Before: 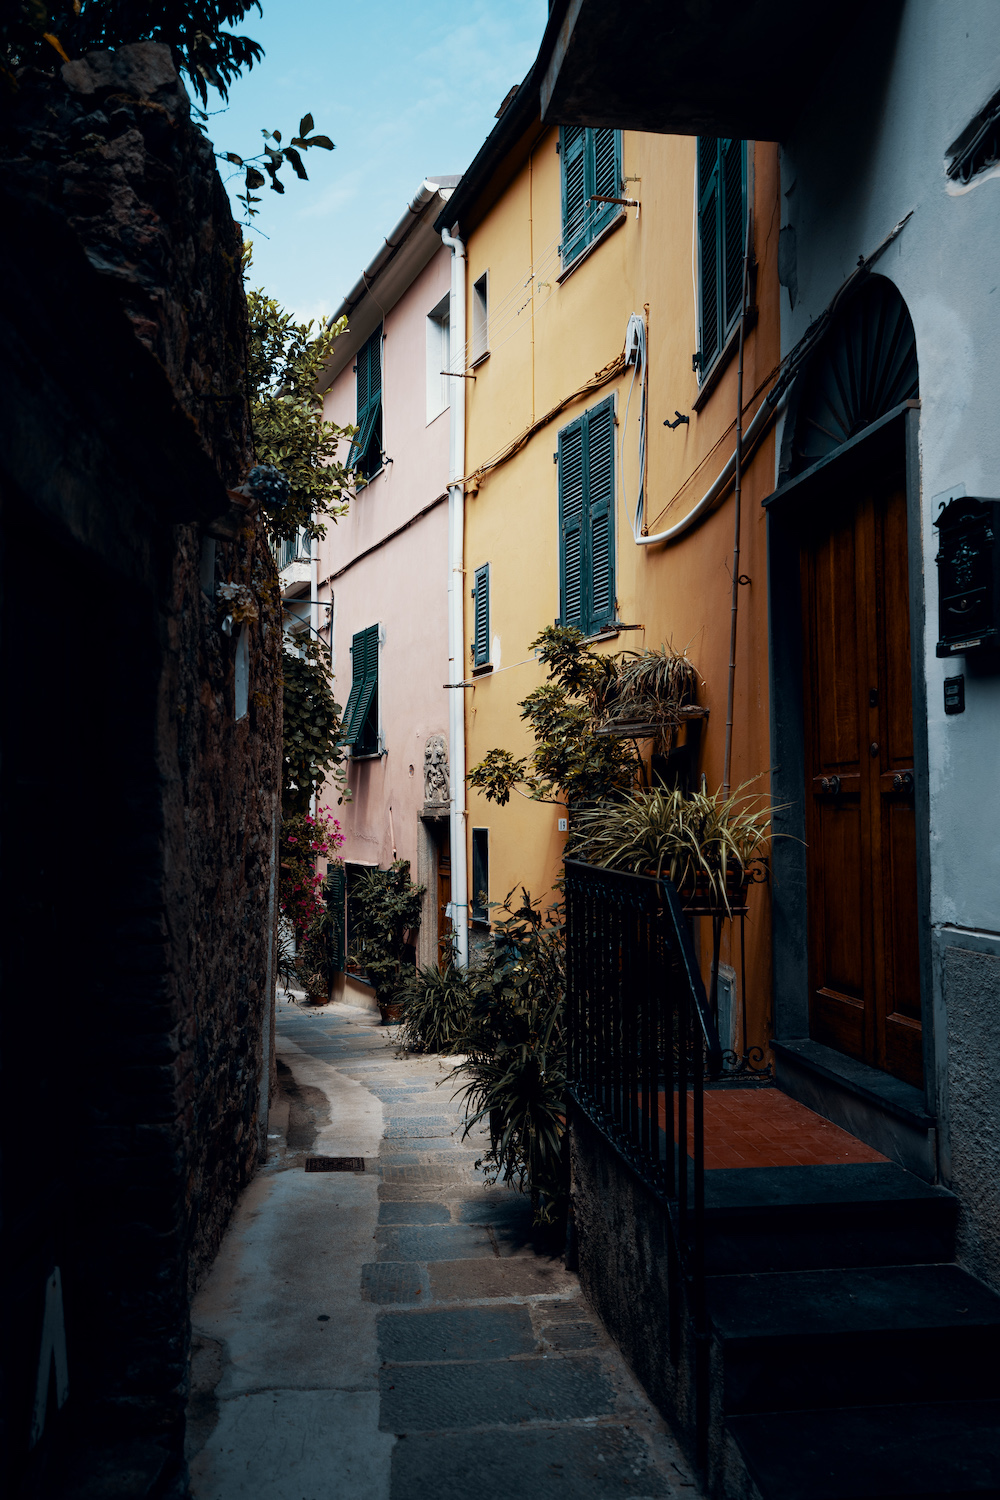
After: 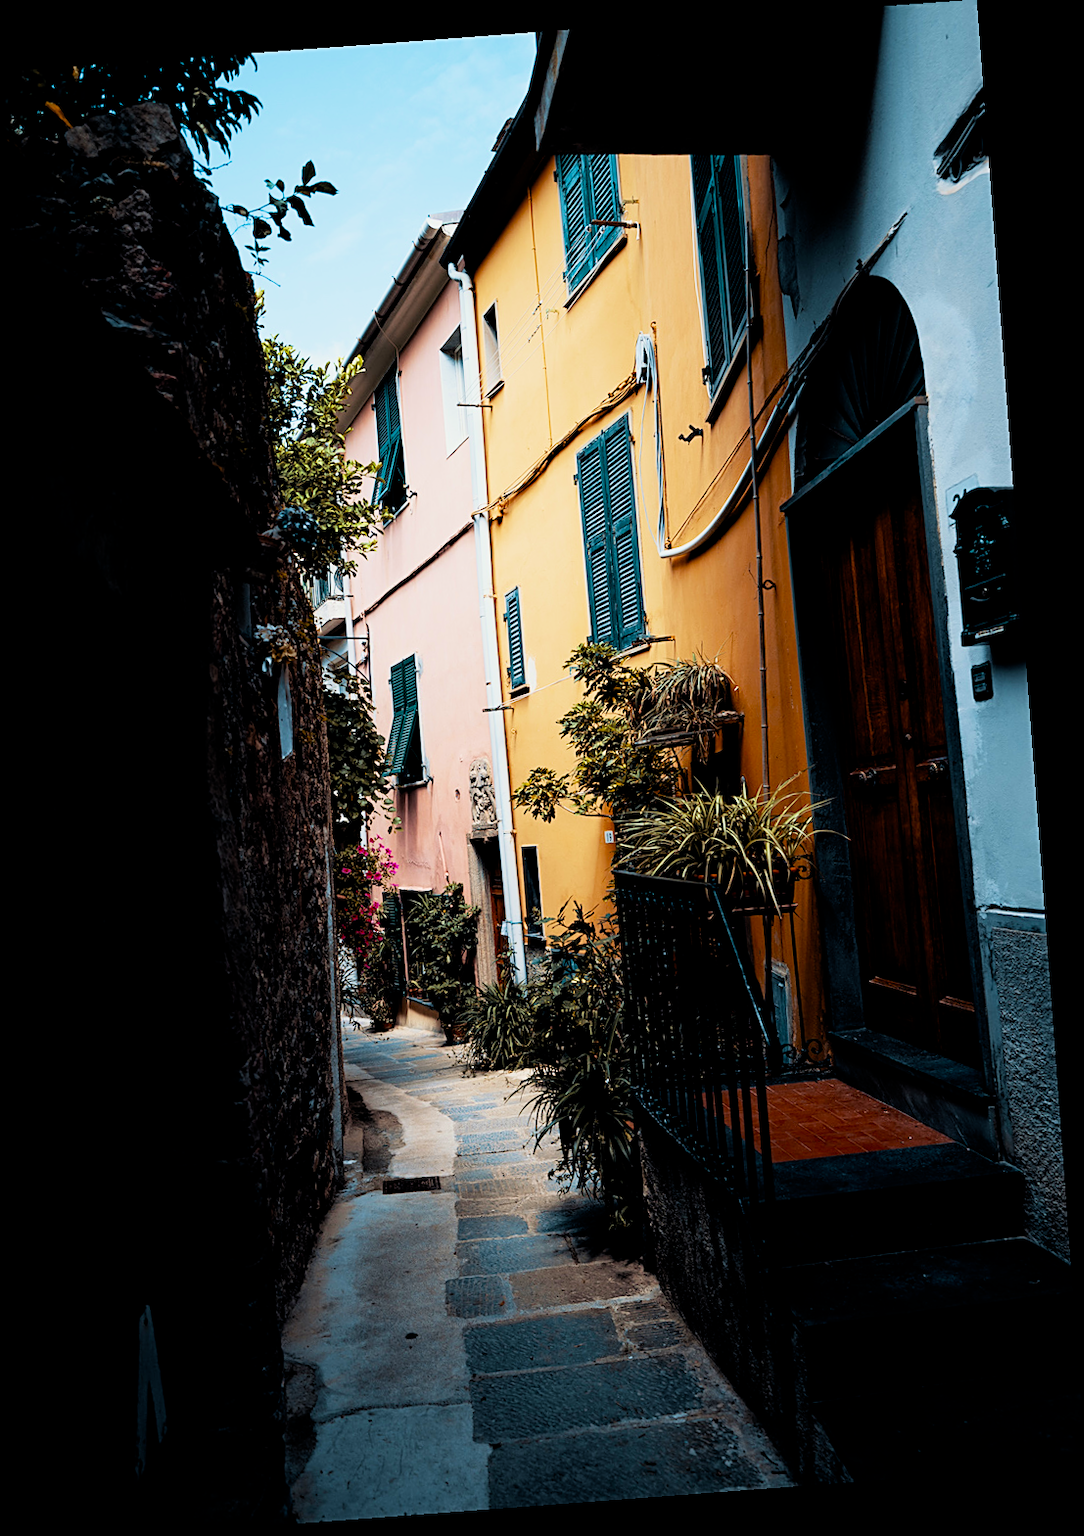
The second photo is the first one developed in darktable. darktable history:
rotate and perspective: rotation -4.25°, automatic cropping off
exposure: exposure 0.722 EV, compensate highlight preservation false
sharpen: on, module defaults
filmic rgb: black relative exposure -7.75 EV, white relative exposure 4.4 EV, threshold 3 EV, target black luminance 0%, hardness 3.76, latitude 50.51%, contrast 1.074, highlights saturation mix 10%, shadows ↔ highlights balance -0.22%, color science v4 (2020), enable highlight reconstruction true
velvia: on, module defaults
